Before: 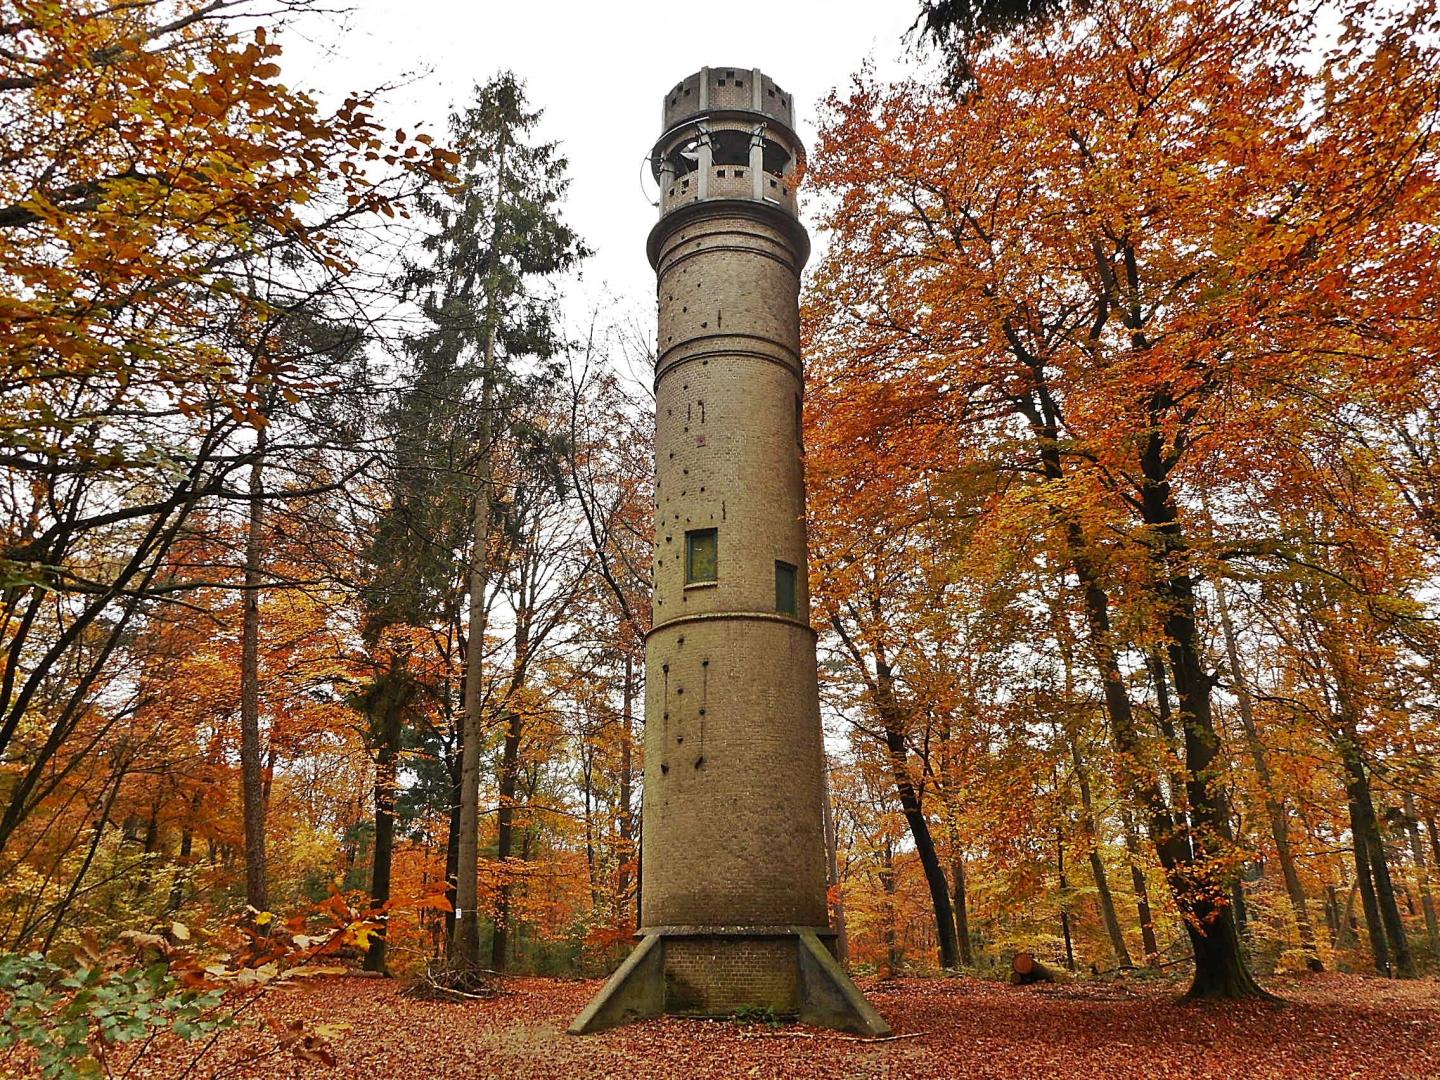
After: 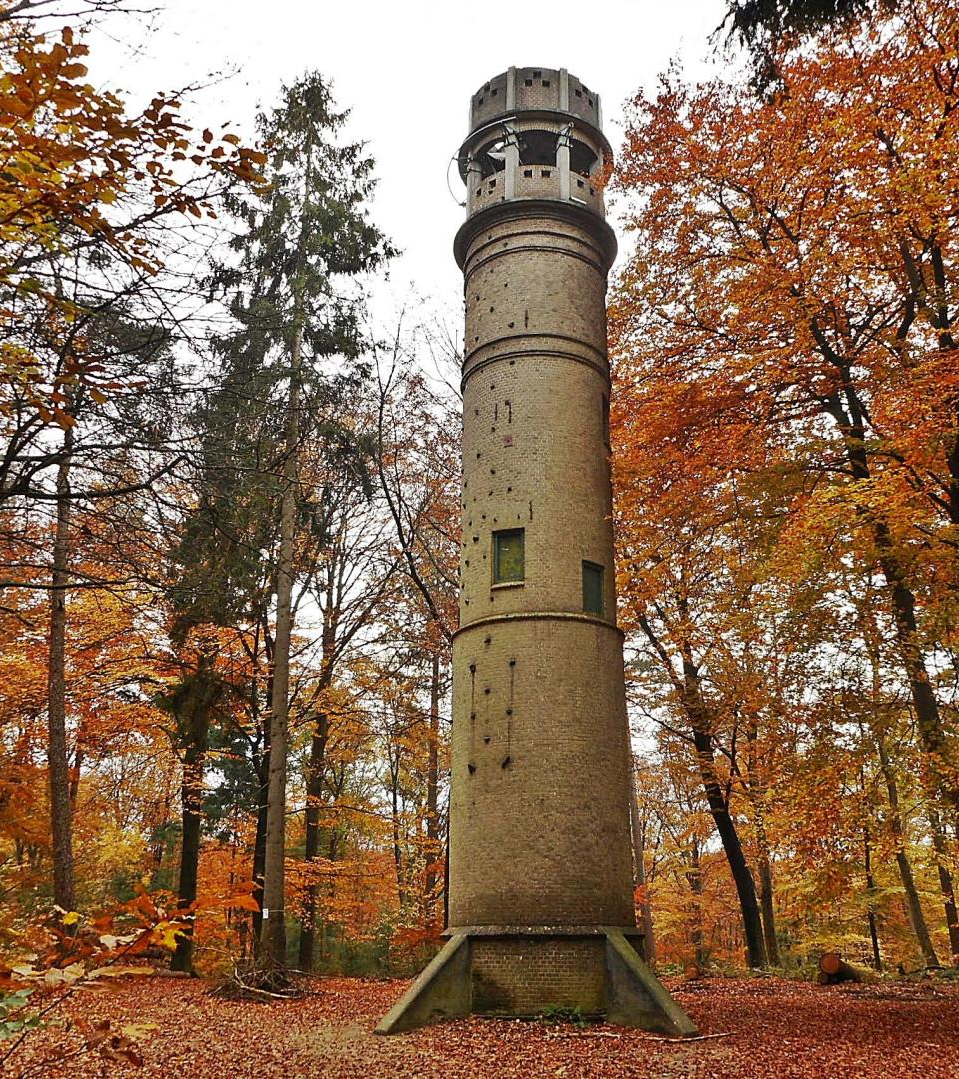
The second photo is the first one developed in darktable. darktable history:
crop and rotate: left 13.43%, right 19.91%
